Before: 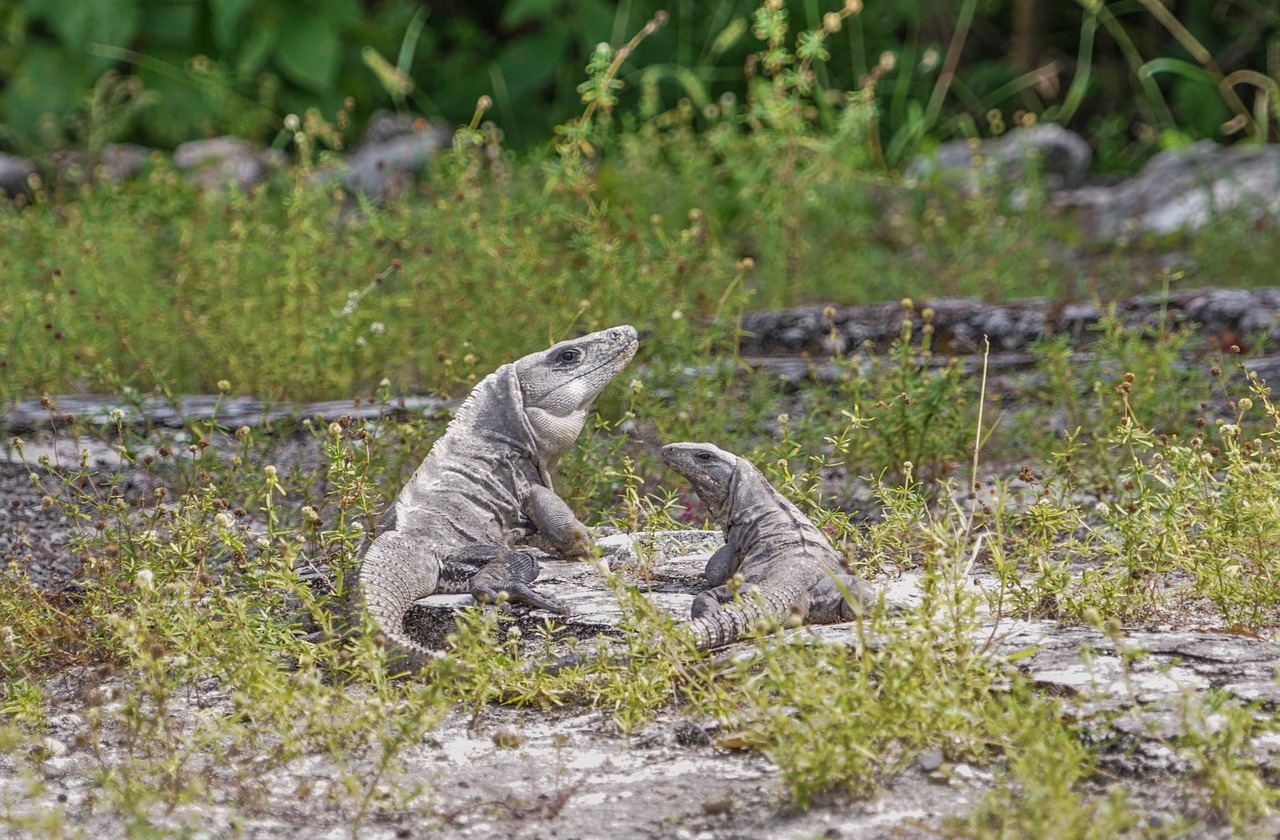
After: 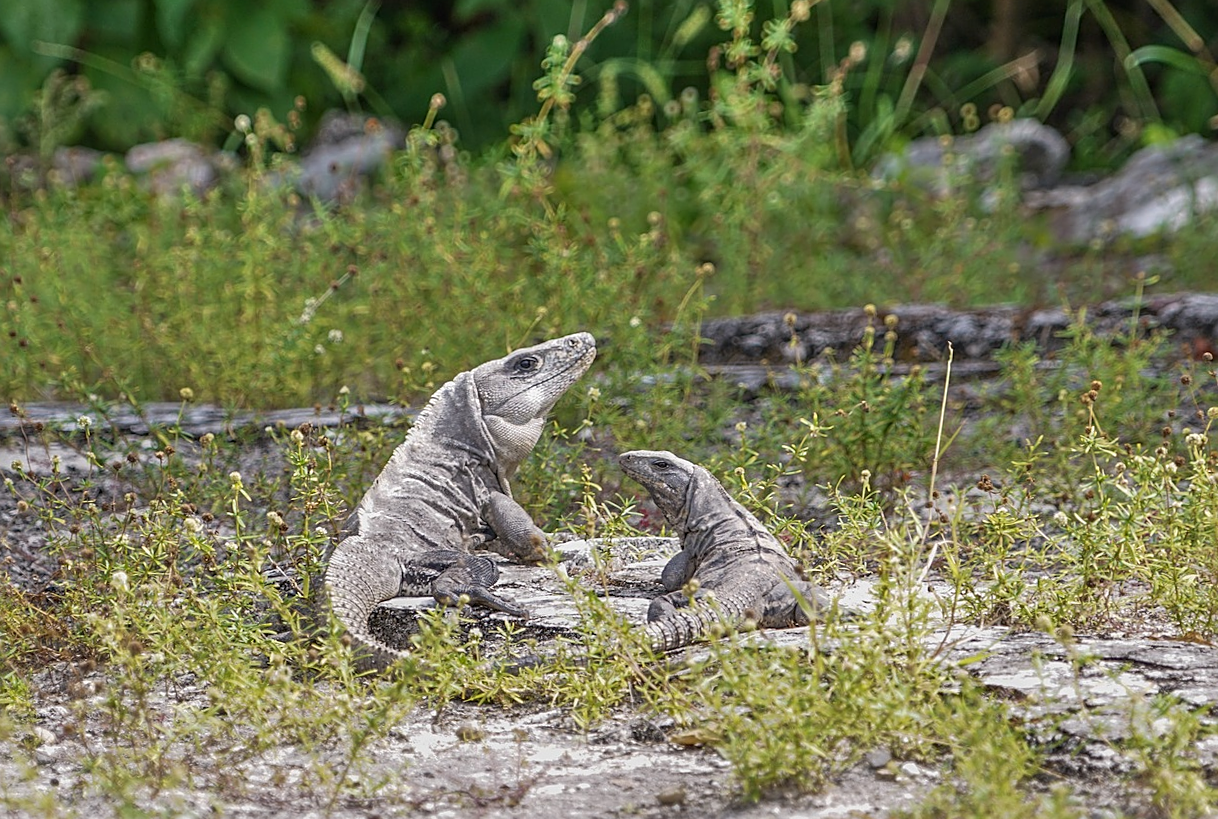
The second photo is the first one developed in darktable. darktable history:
sharpen: on, module defaults
rotate and perspective: rotation 0.074°, lens shift (vertical) 0.096, lens shift (horizontal) -0.041, crop left 0.043, crop right 0.952, crop top 0.024, crop bottom 0.979
